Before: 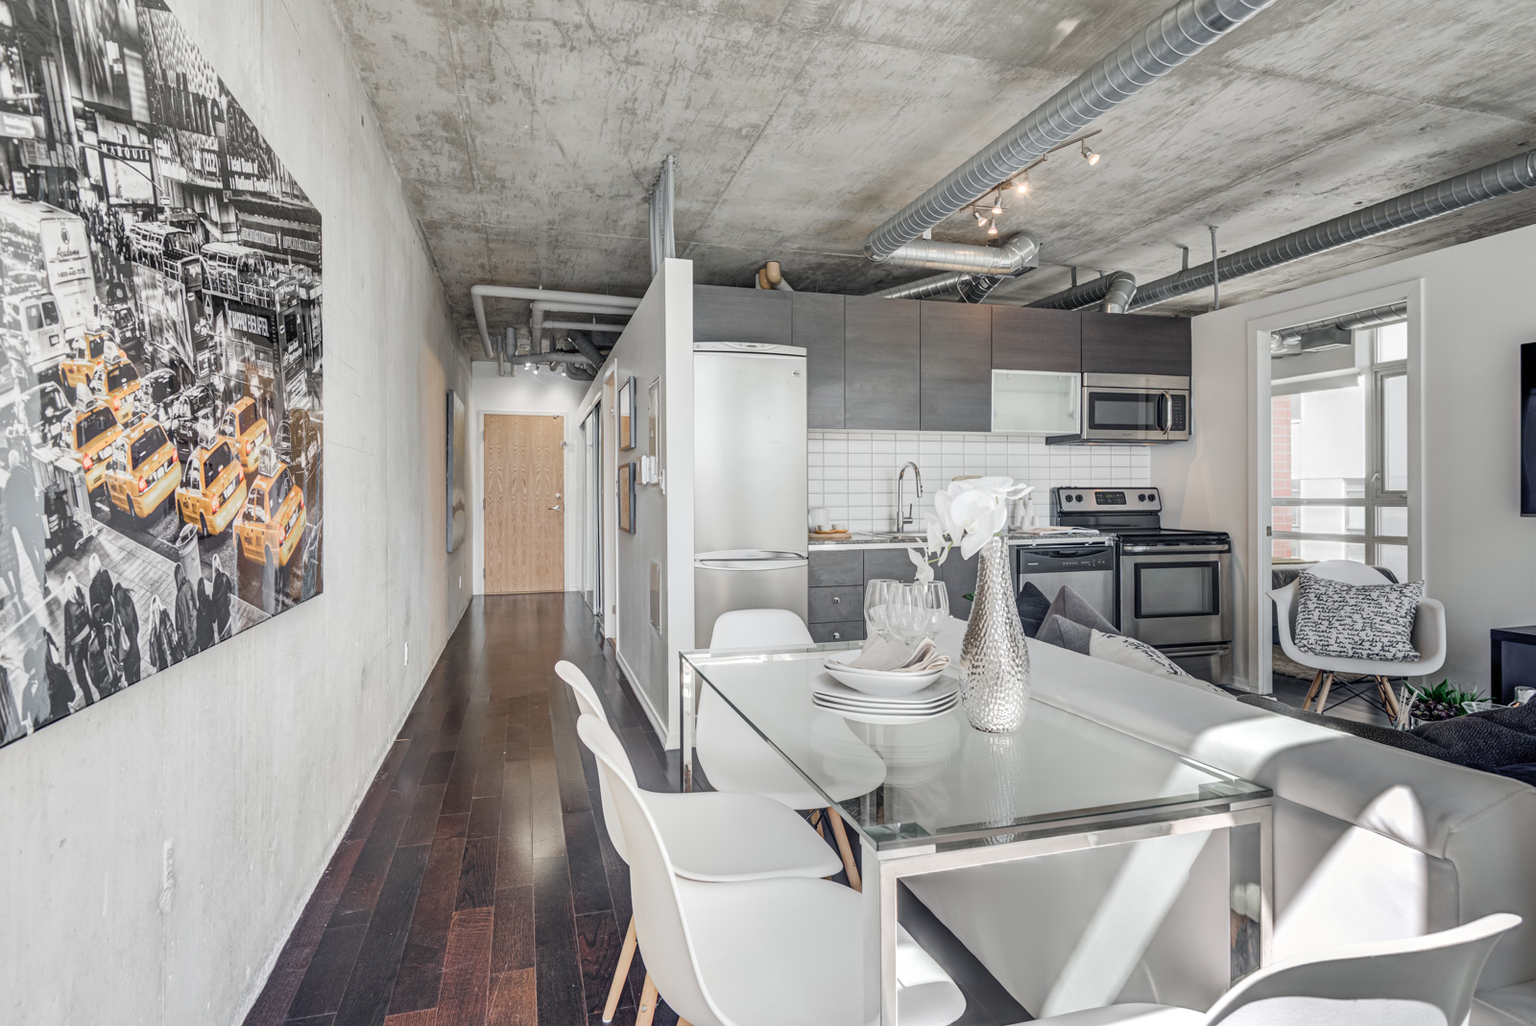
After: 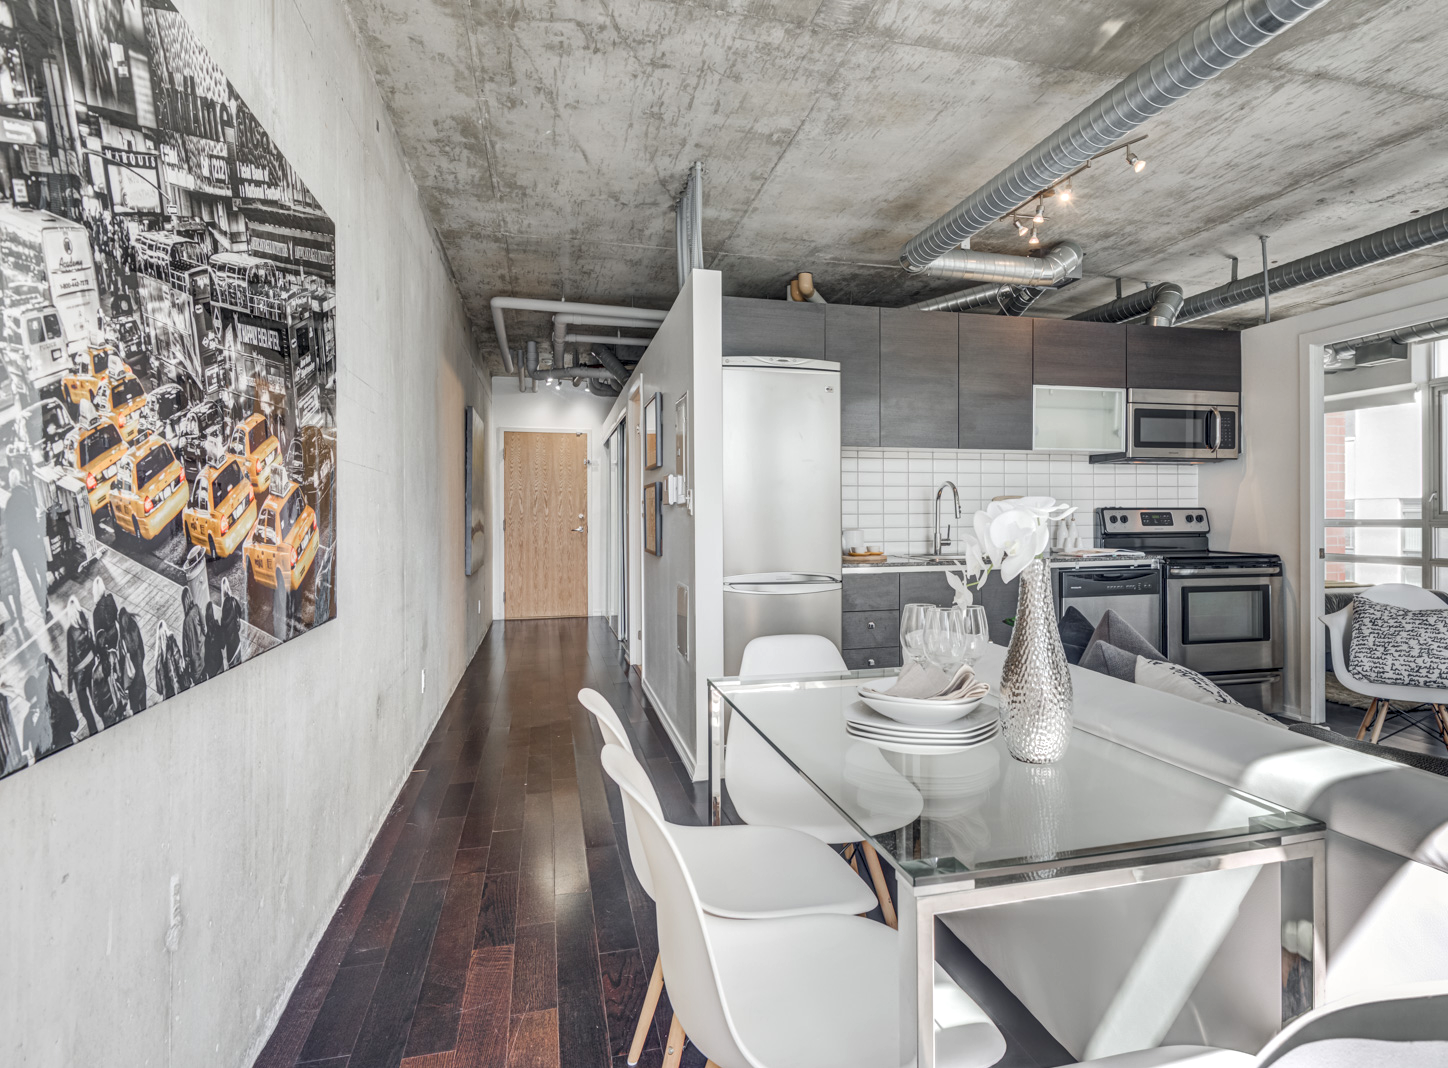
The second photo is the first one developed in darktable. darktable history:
shadows and highlights: shadows 42.7, highlights 7.57
local contrast: on, module defaults
crop: right 9.481%, bottom 0.046%
contrast brightness saturation: contrast -0.023, brightness -0.006, saturation 0.04
